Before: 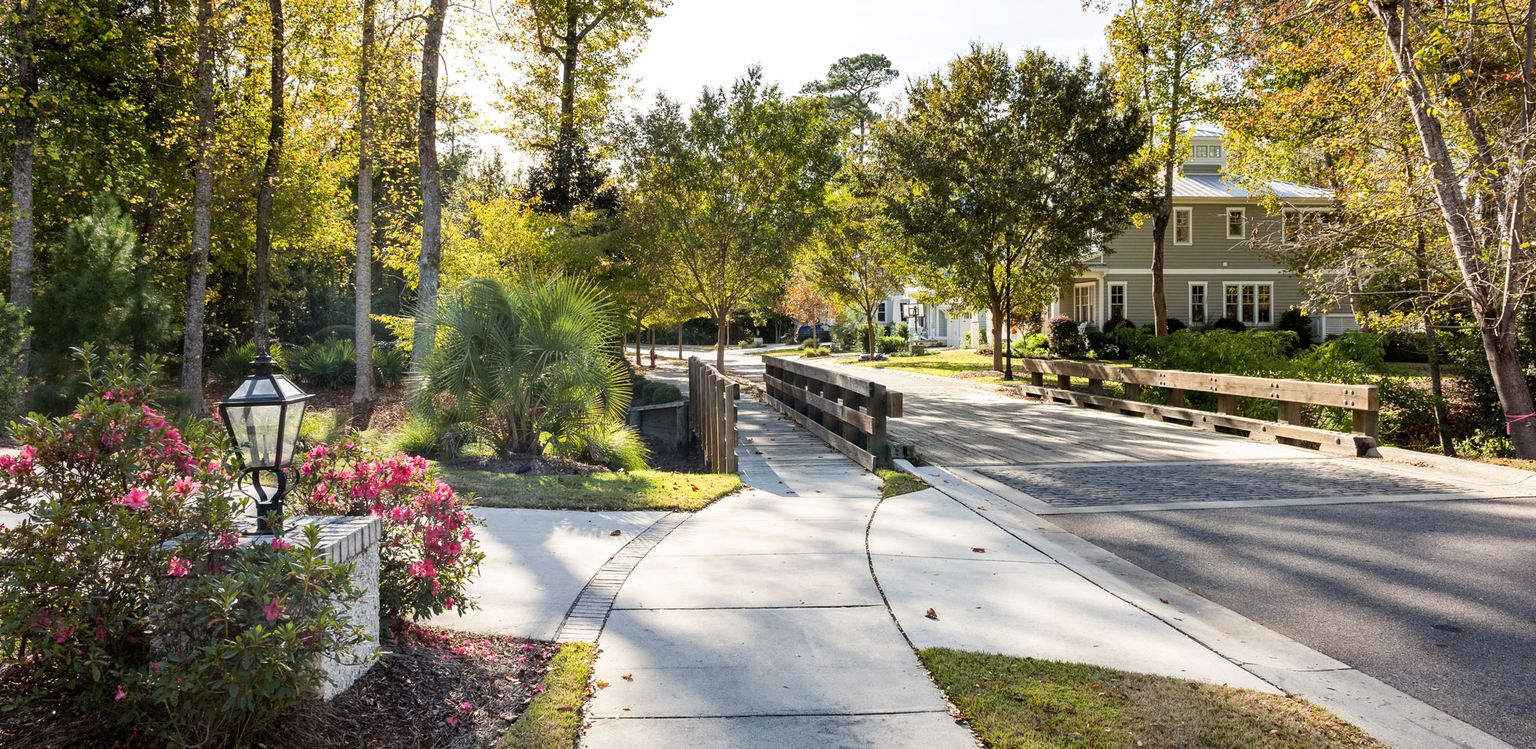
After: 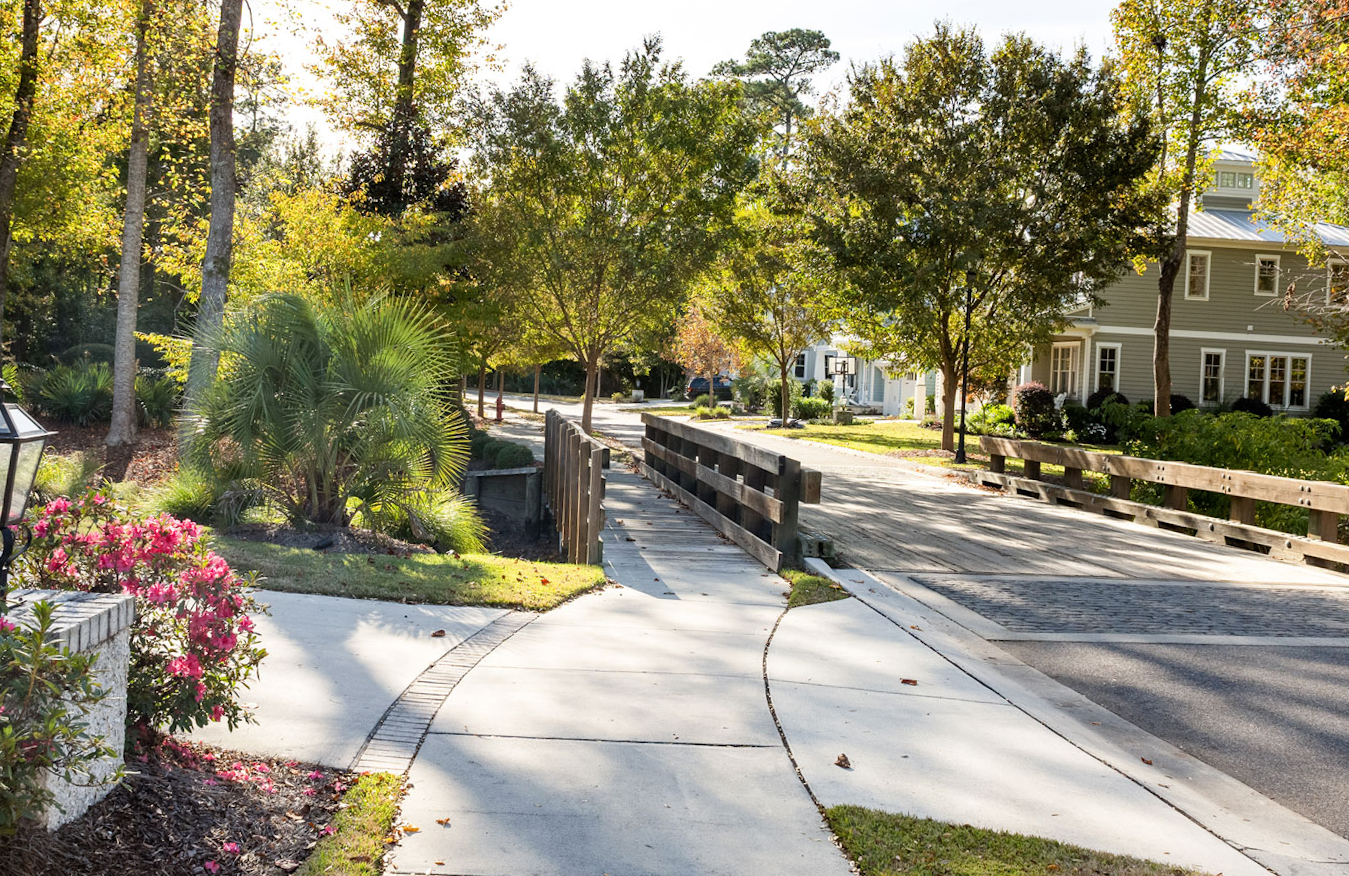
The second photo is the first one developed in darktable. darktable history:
crop and rotate: angle -3.15°, left 14.011%, top 0.039%, right 11.023%, bottom 0.091%
